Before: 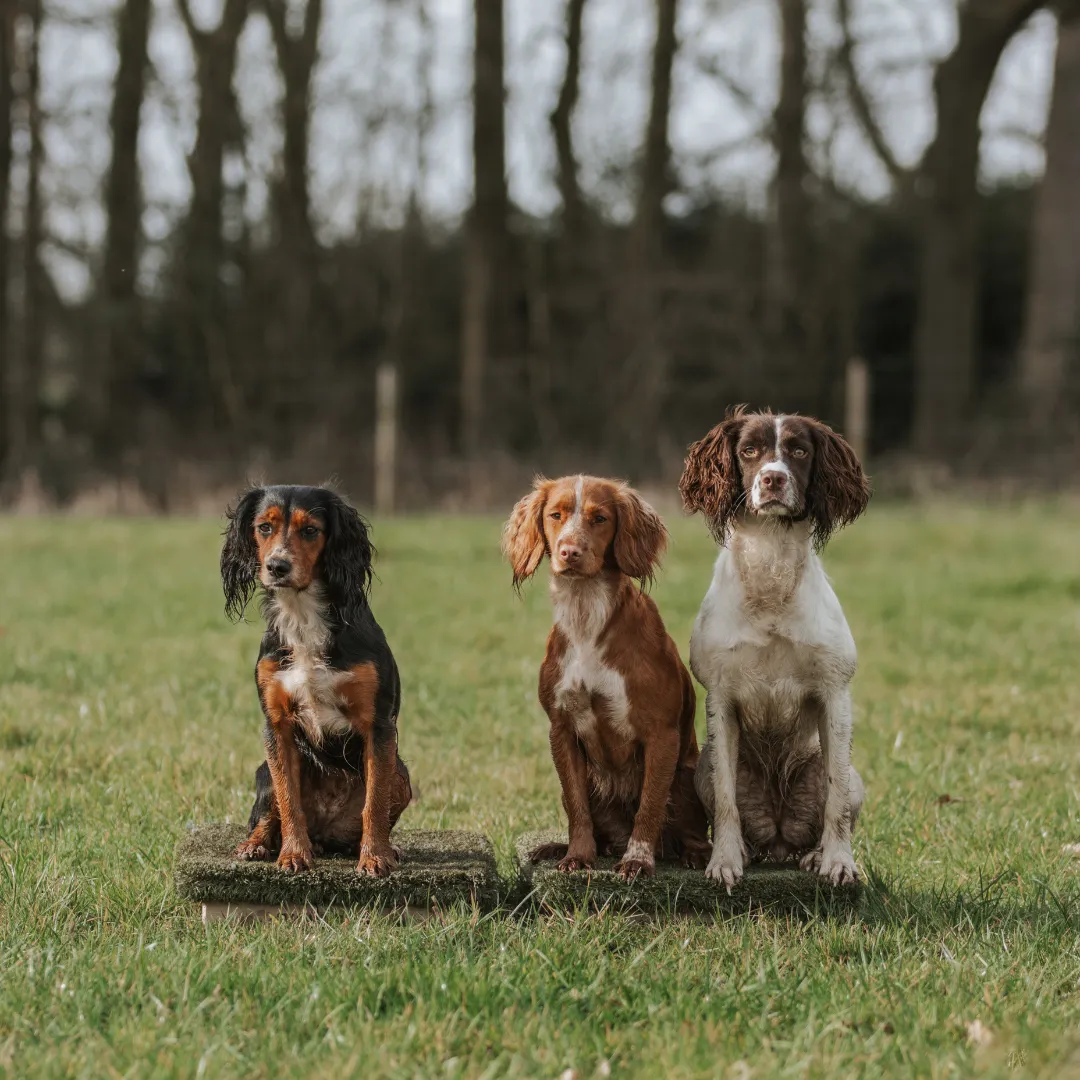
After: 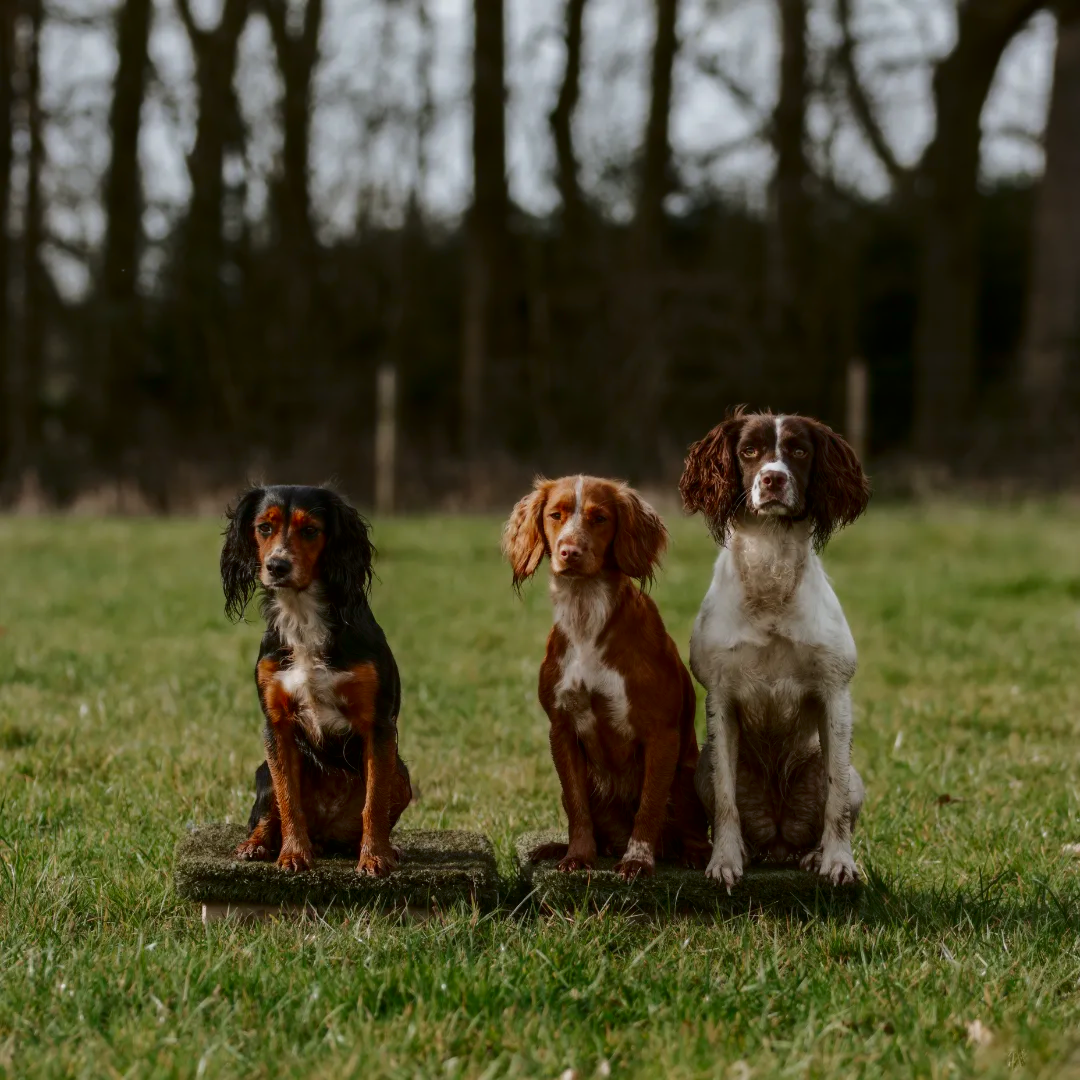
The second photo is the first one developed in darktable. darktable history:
contrast brightness saturation: contrast 0.134, brightness -0.242, saturation 0.141
contrast equalizer: y [[0.5 ×4, 0.467, 0.376], [0.5 ×6], [0.5 ×6], [0 ×6], [0 ×6]]
